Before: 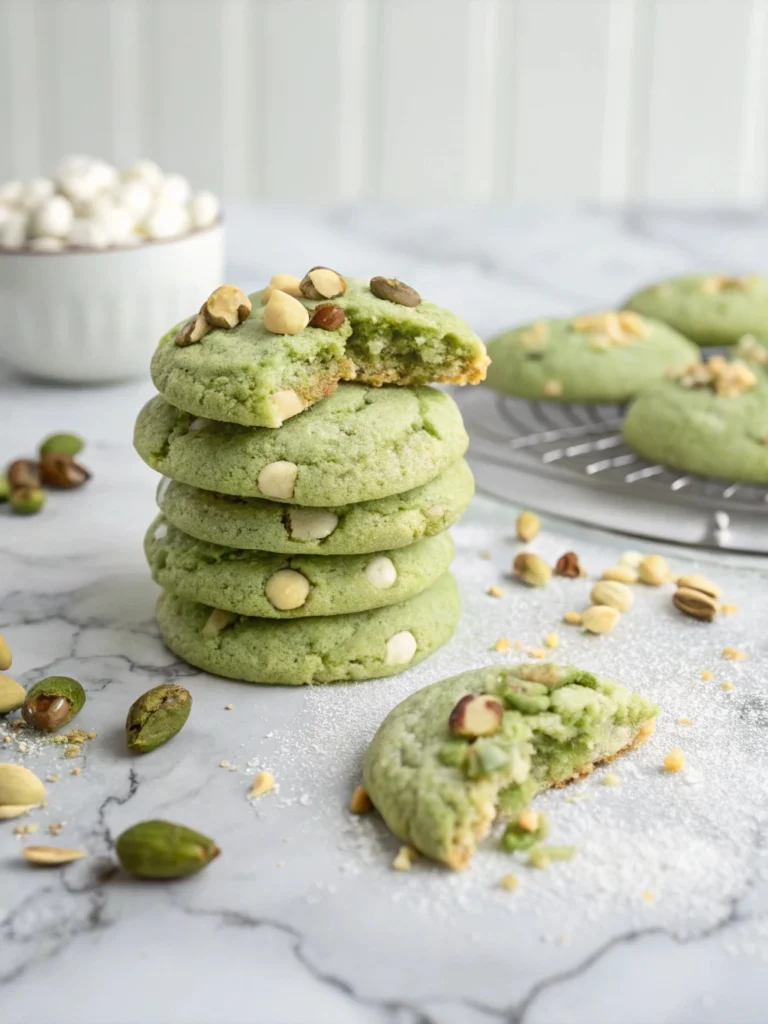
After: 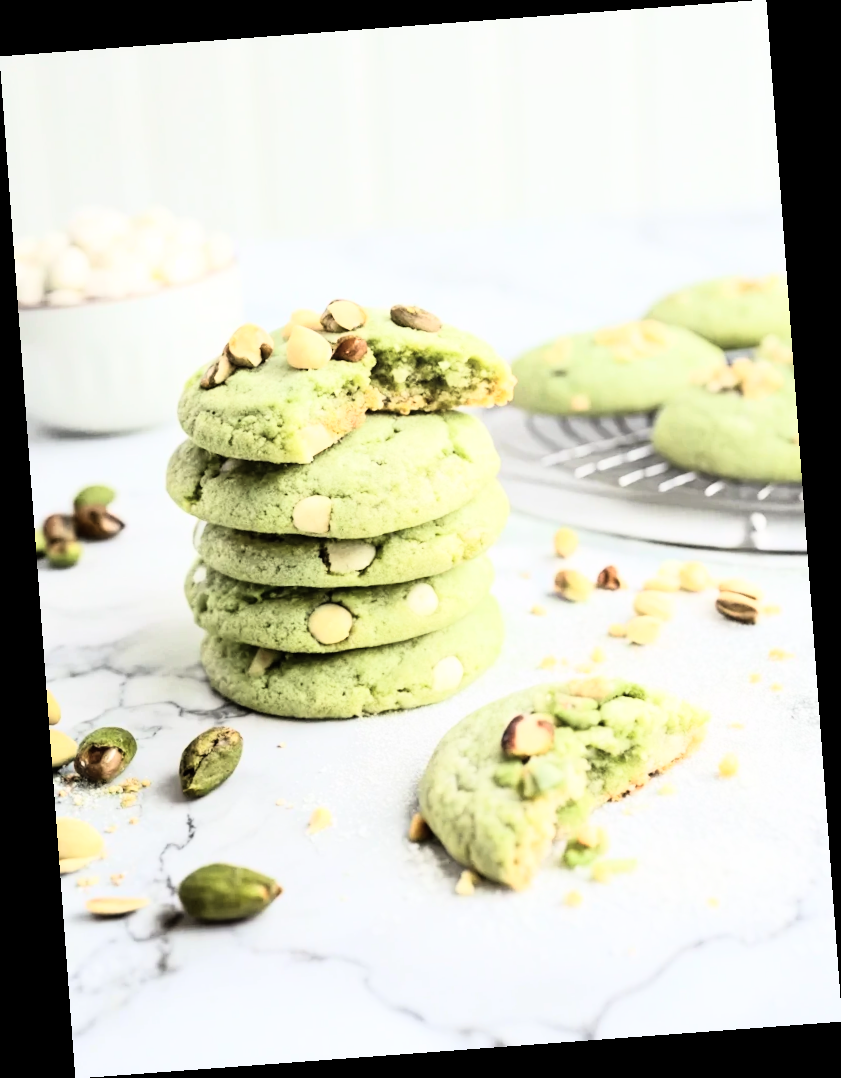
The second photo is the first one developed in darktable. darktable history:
contrast brightness saturation: saturation -0.17
rotate and perspective: rotation -4.25°, automatic cropping off
shadows and highlights: radius 334.93, shadows 63.48, highlights 6.06, compress 87.7%, highlights color adjustment 39.73%, soften with gaussian
rgb curve: curves: ch0 [(0, 0) (0.21, 0.15) (0.24, 0.21) (0.5, 0.75) (0.75, 0.96) (0.89, 0.99) (1, 1)]; ch1 [(0, 0.02) (0.21, 0.13) (0.25, 0.2) (0.5, 0.67) (0.75, 0.9) (0.89, 0.97) (1, 1)]; ch2 [(0, 0.02) (0.21, 0.13) (0.25, 0.2) (0.5, 0.67) (0.75, 0.9) (0.89, 0.97) (1, 1)], compensate middle gray true
